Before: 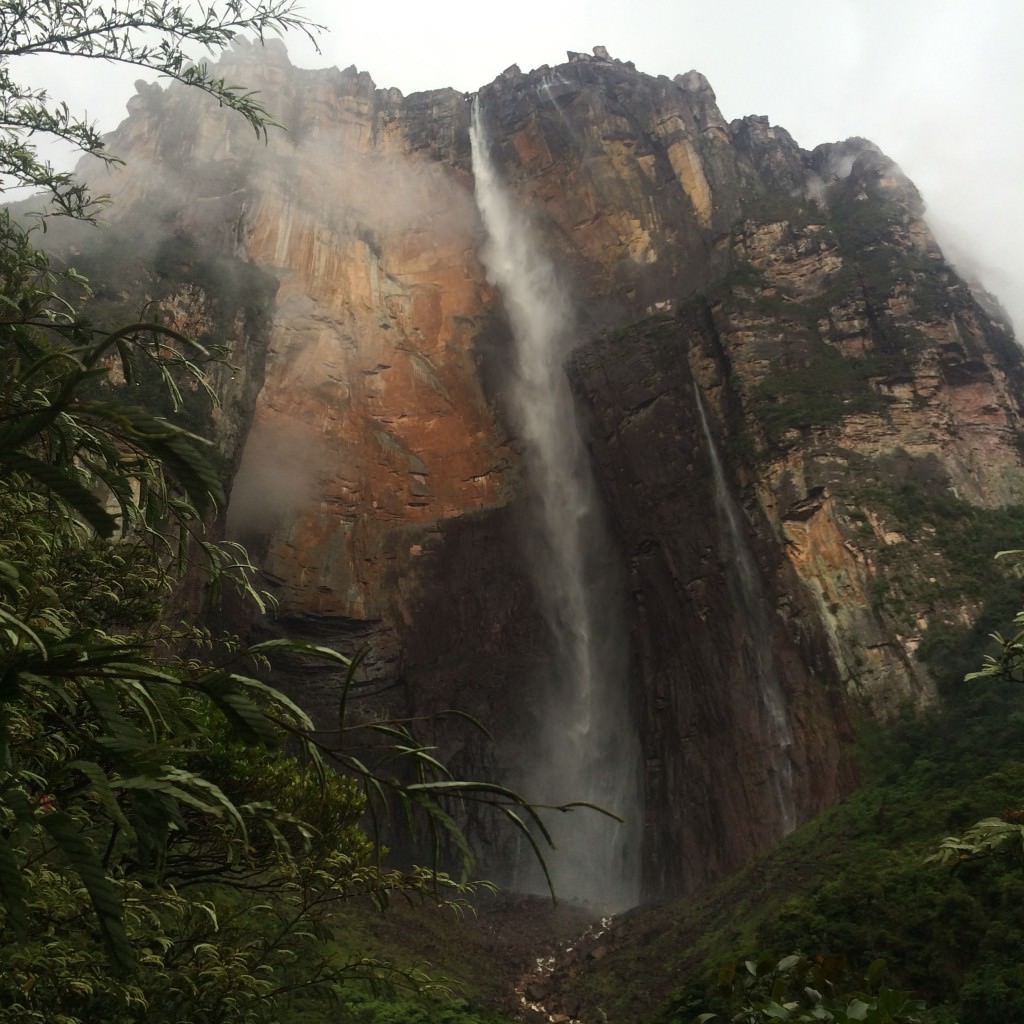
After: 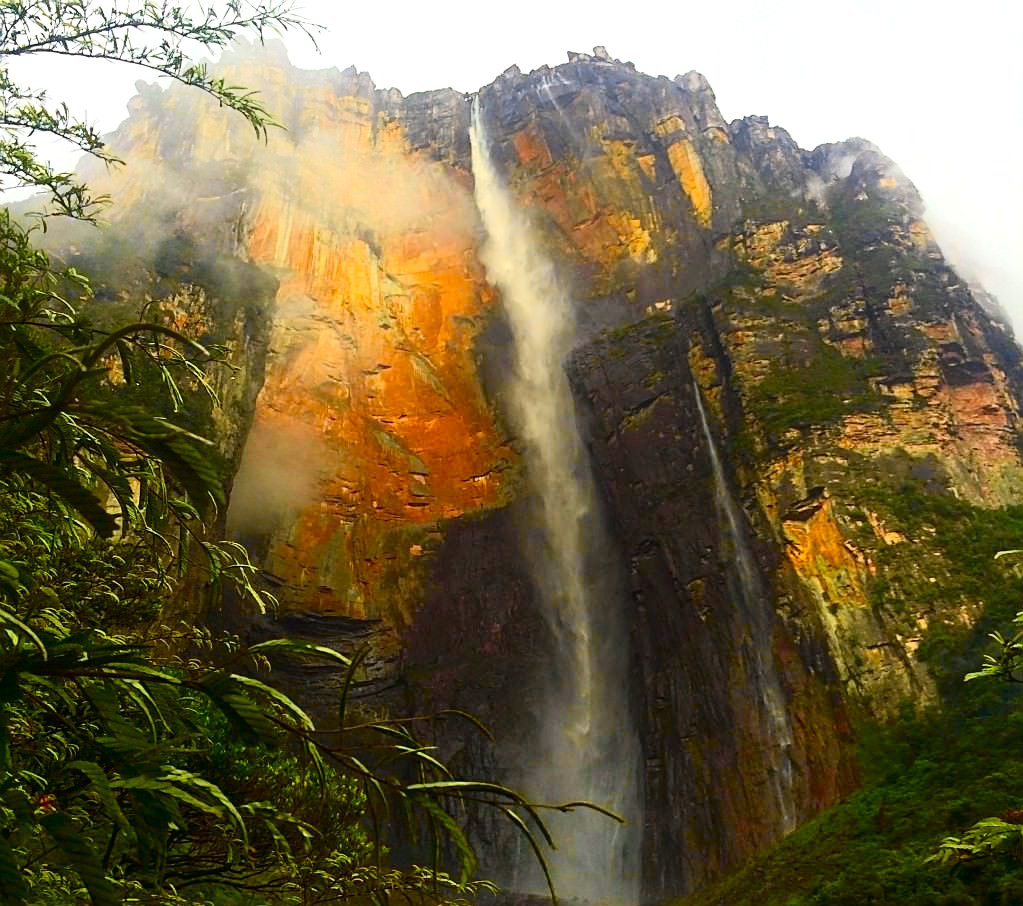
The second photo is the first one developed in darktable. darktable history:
exposure: black level correction 0, exposure 0.6 EV, compensate exposure bias true, compensate highlight preservation false
tone curve: curves: ch0 [(0, 0.006) (0.046, 0.011) (0.13, 0.062) (0.338, 0.327) (0.494, 0.55) (0.728, 0.835) (1, 1)]; ch1 [(0, 0) (0.346, 0.324) (0.45, 0.431) (0.5, 0.5) (0.522, 0.517) (0.55, 0.57) (1, 1)]; ch2 [(0, 0) (0.453, 0.418) (0.5, 0.5) (0.526, 0.524) (0.554, 0.598) (0.622, 0.679) (0.707, 0.761) (1, 1)], color space Lab, independent channels, preserve colors none
crop and rotate: top 0%, bottom 11.49%
sharpen: on, module defaults
color balance: input saturation 134.34%, contrast -10.04%, contrast fulcrum 19.67%, output saturation 133.51%
